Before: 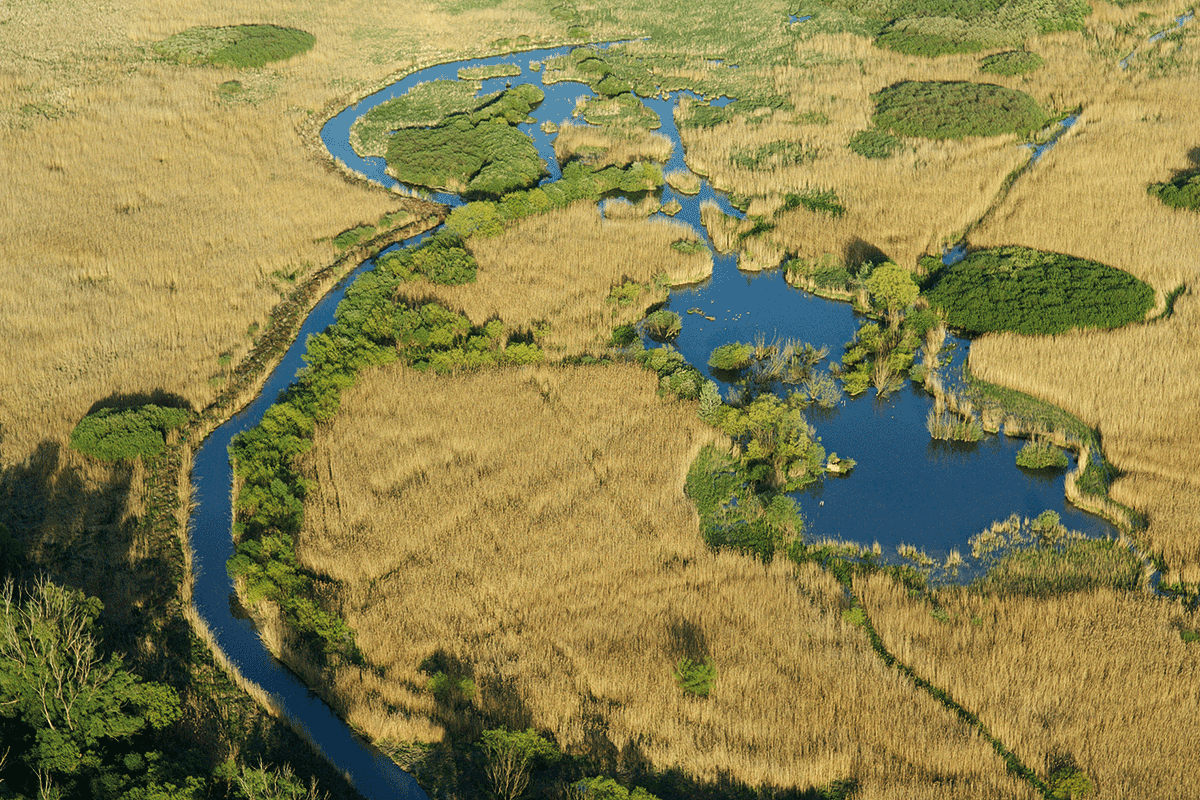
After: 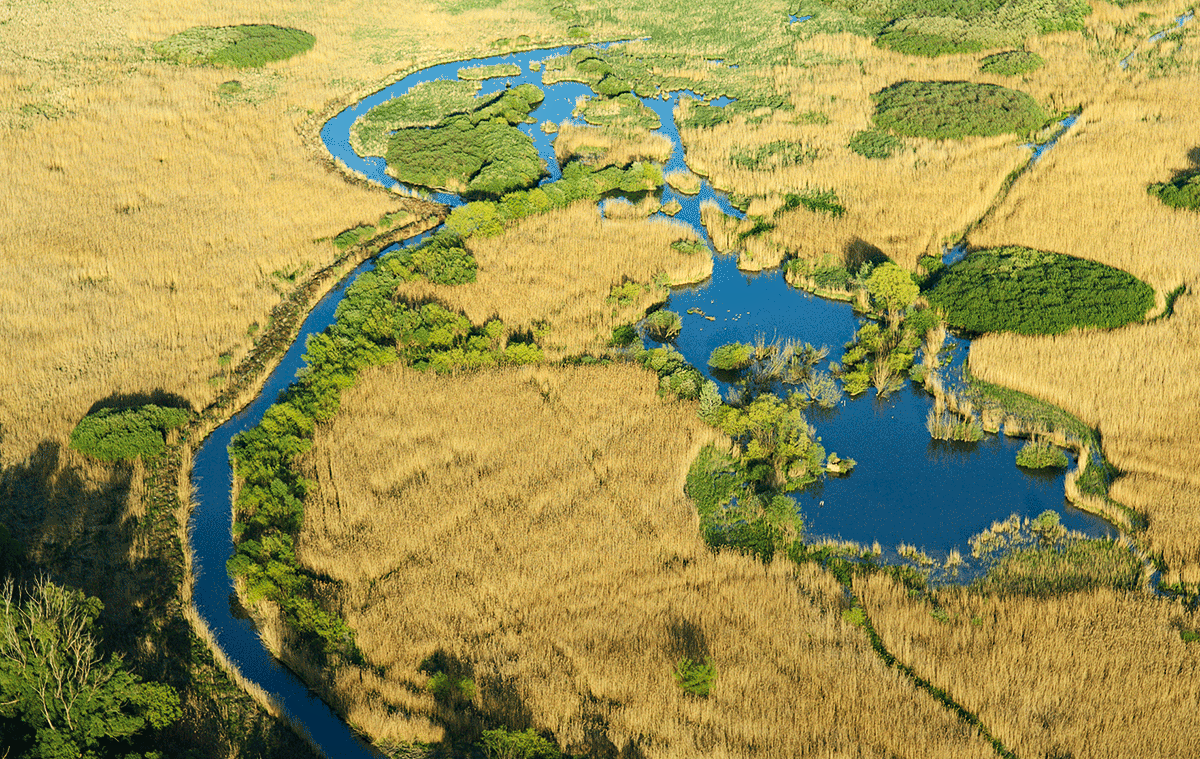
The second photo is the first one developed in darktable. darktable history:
crop and rotate: top 0%, bottom 5.097%
graduated density: rotation -180°, offset 27.42
haze removal: compatibility mode true, adaptive false
contrast brightness saturation: contrast 0.2, brightness 0.16, saturation 0.22
